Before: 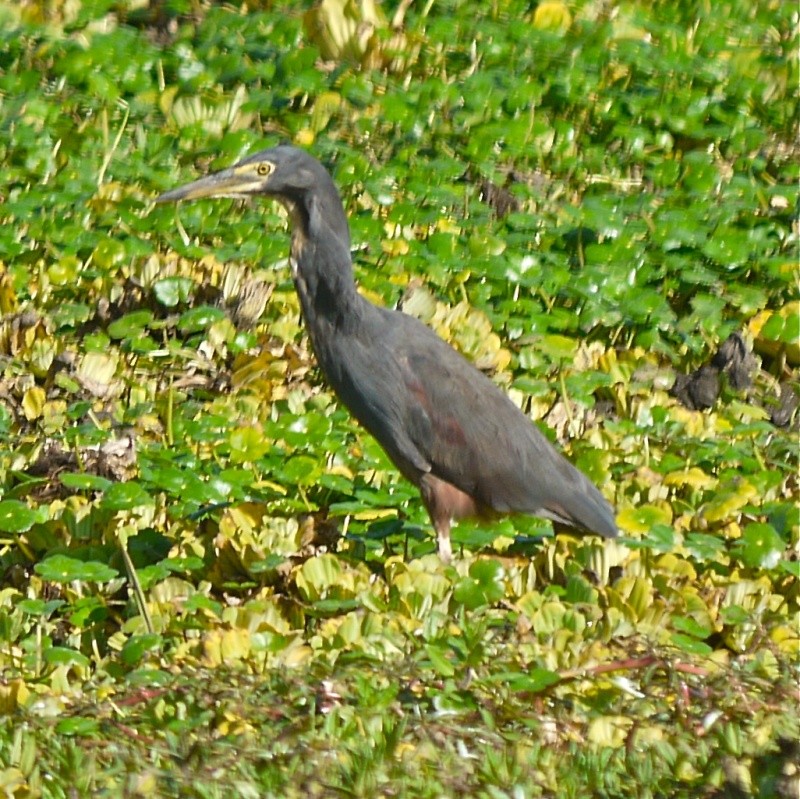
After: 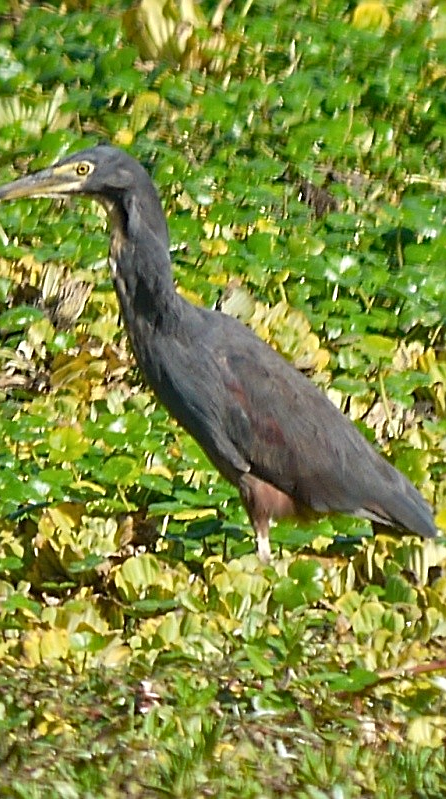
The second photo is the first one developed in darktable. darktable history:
contrast brightness saturation: saturation -0.053
haze removal: compatibility mode true, adaptive false
sharpen: on, module defaults
crop and rotate: left 22.664%, right 21.468%
